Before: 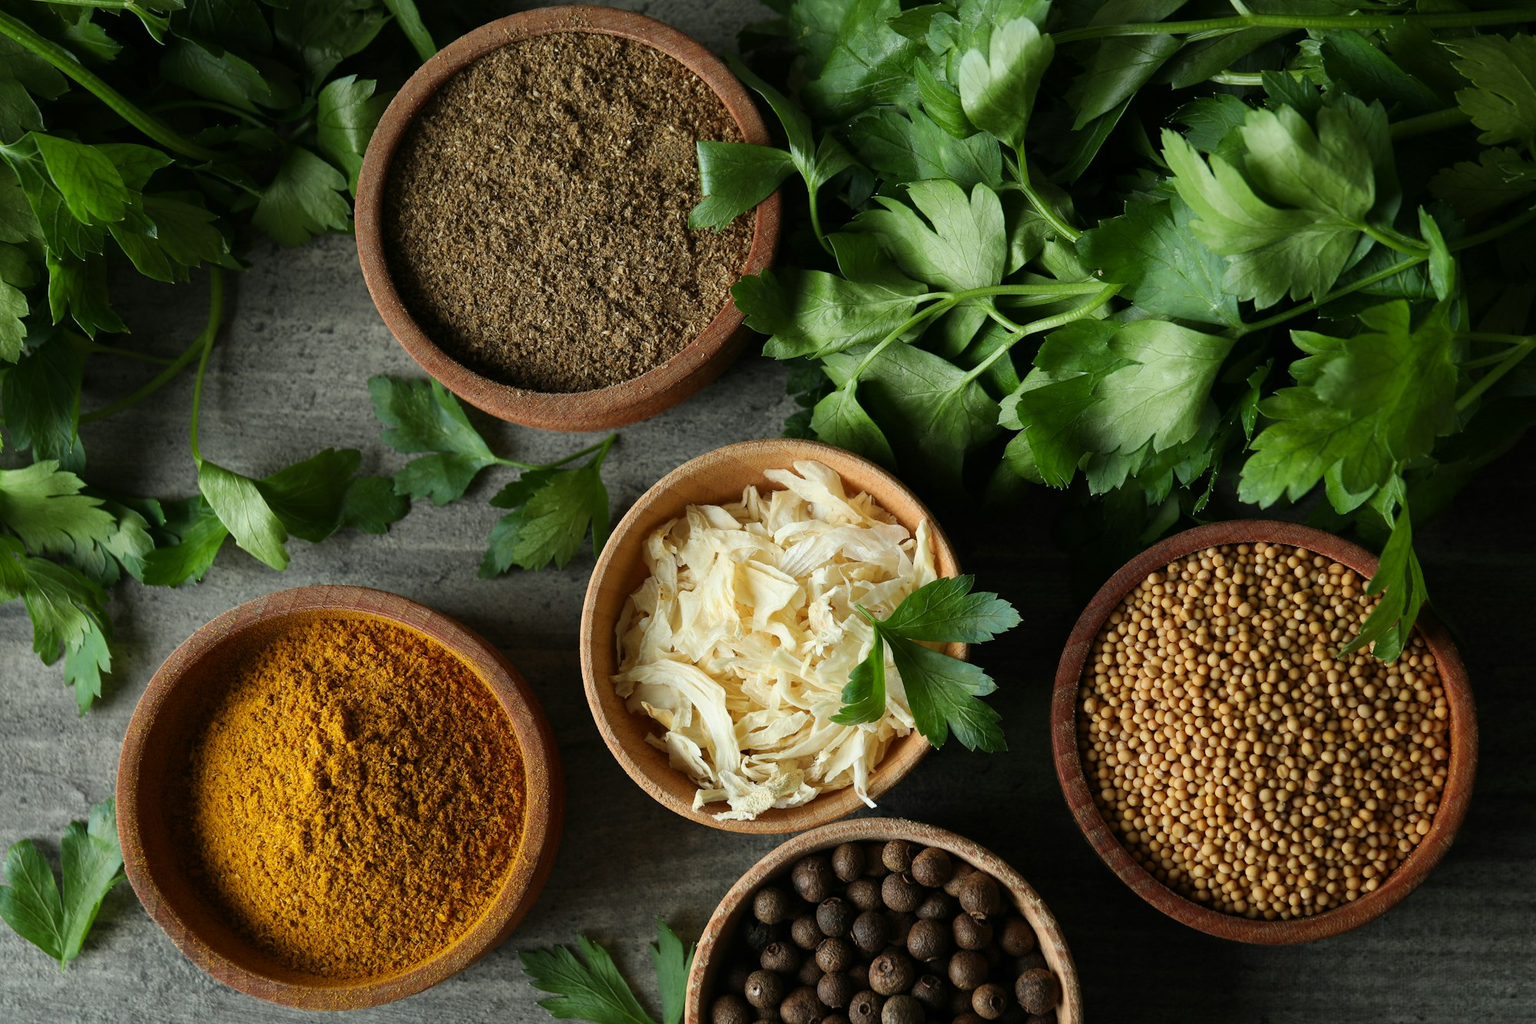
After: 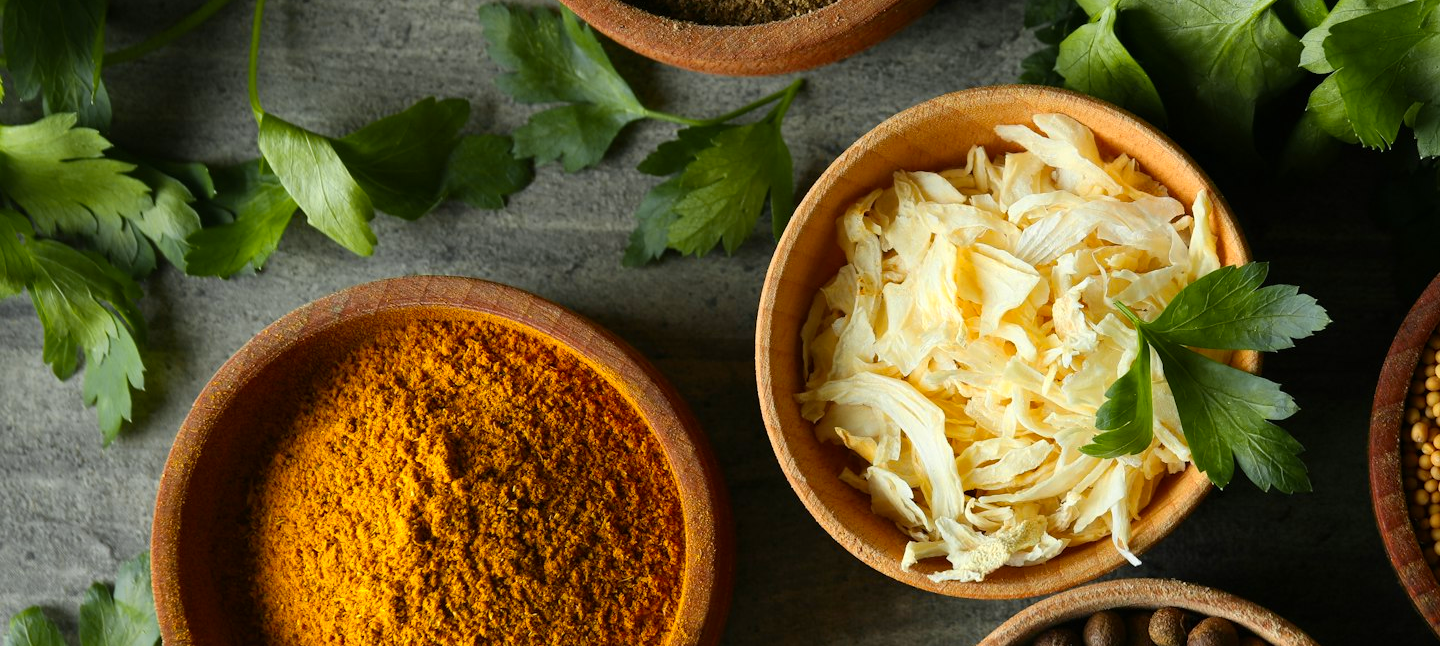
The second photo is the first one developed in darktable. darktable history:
crop: top 36.498%, right 27.964%, bottom 14.995%
color zones: curves: ch0 [(0, 0.511) (0.143, 0.531) (0.286, 0.56) (0.429, 0.5) (0.571, 0.5) (0.714, 0.5) (0.857, 0.5) (1, 0.5)]; ch1 [(0, 0.525) (0.143, 0.705) (0.286, 0.715) (0.429, 0.35) (0.571, 0.35) (0.714, 0.35) (0.857, 0.4) (1, 0.4)]; ch2 [(0, 0.572) (0.143, 0.512) (0.286, 0.473) (0.429, 0.45) (0.571, 0.5) (0.714, 0.5) (0.857, 0.518) (1, 0.518)]
